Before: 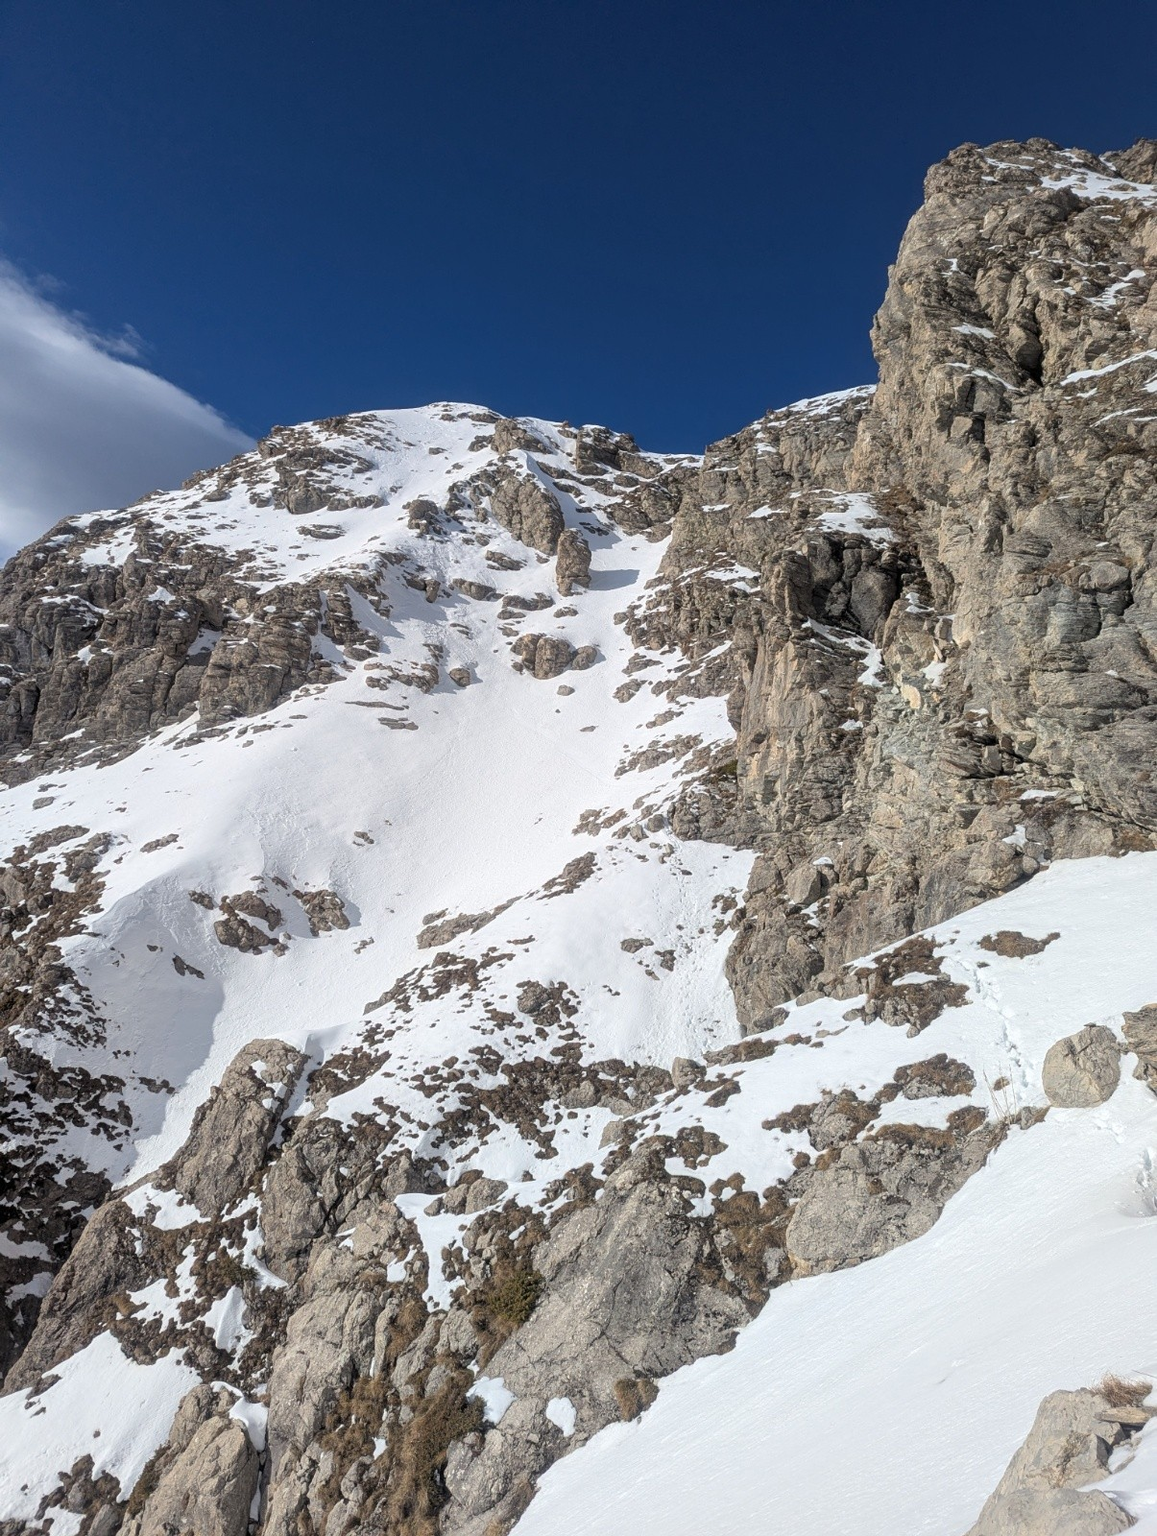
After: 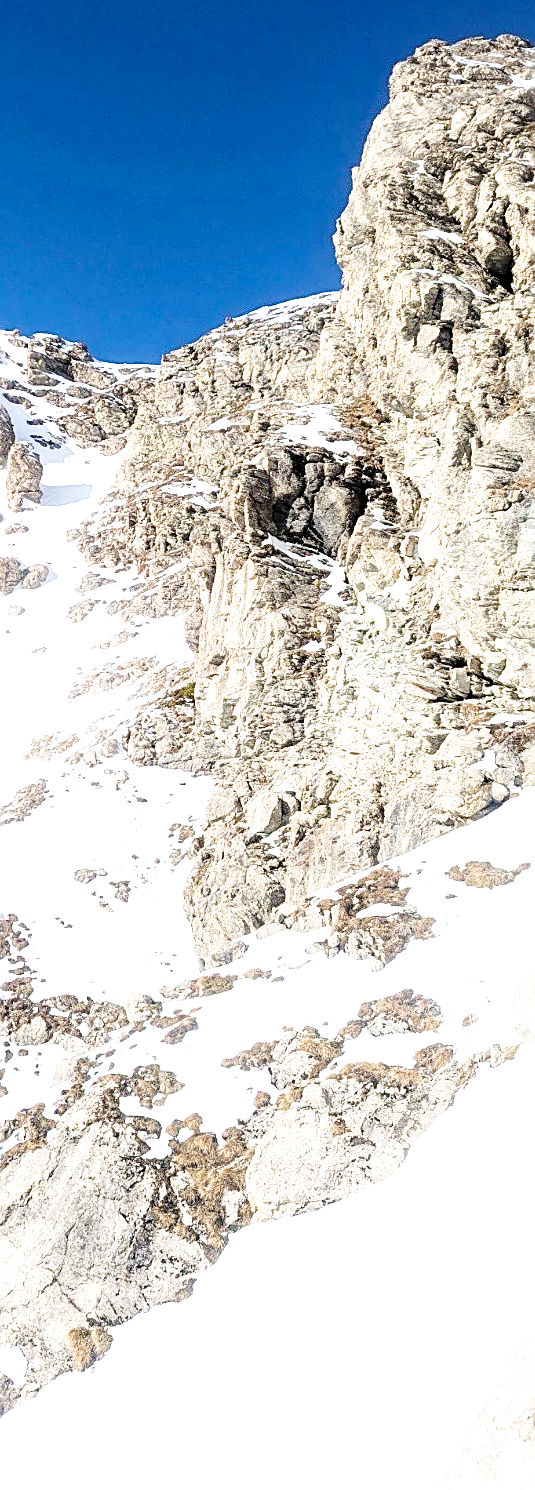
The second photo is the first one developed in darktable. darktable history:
crop: left 47.628%, top 6.836%, right 7.917%
local contrast: highlights 104%, shadows 97%, detail 119%, midtone range 0.2
tone equalizer: -8 EV -0.762 EV, -7 EV -0.675 EV, -6 EV -0.571 EV, -5 EV -0.38 EV, -3 EV 0.403 EV, -2 EV 0.6 EV, -1 EV 0.697 EV, +0 EV 0.731 EV
sharpen: on, module defaults
velvia: on, module defaults
base curve: curves: ch0 [(0, 0) (0.028, 0.03) (0.121, 0.232) (0.46, 0.748) (0.859, 0.968) (1, 1)], exposure shift 0.01, preserve colors none
exposure: black level correction 0.001, exposure 0.5 EV, compensate exposure bias true, compensate highlight preservation false
